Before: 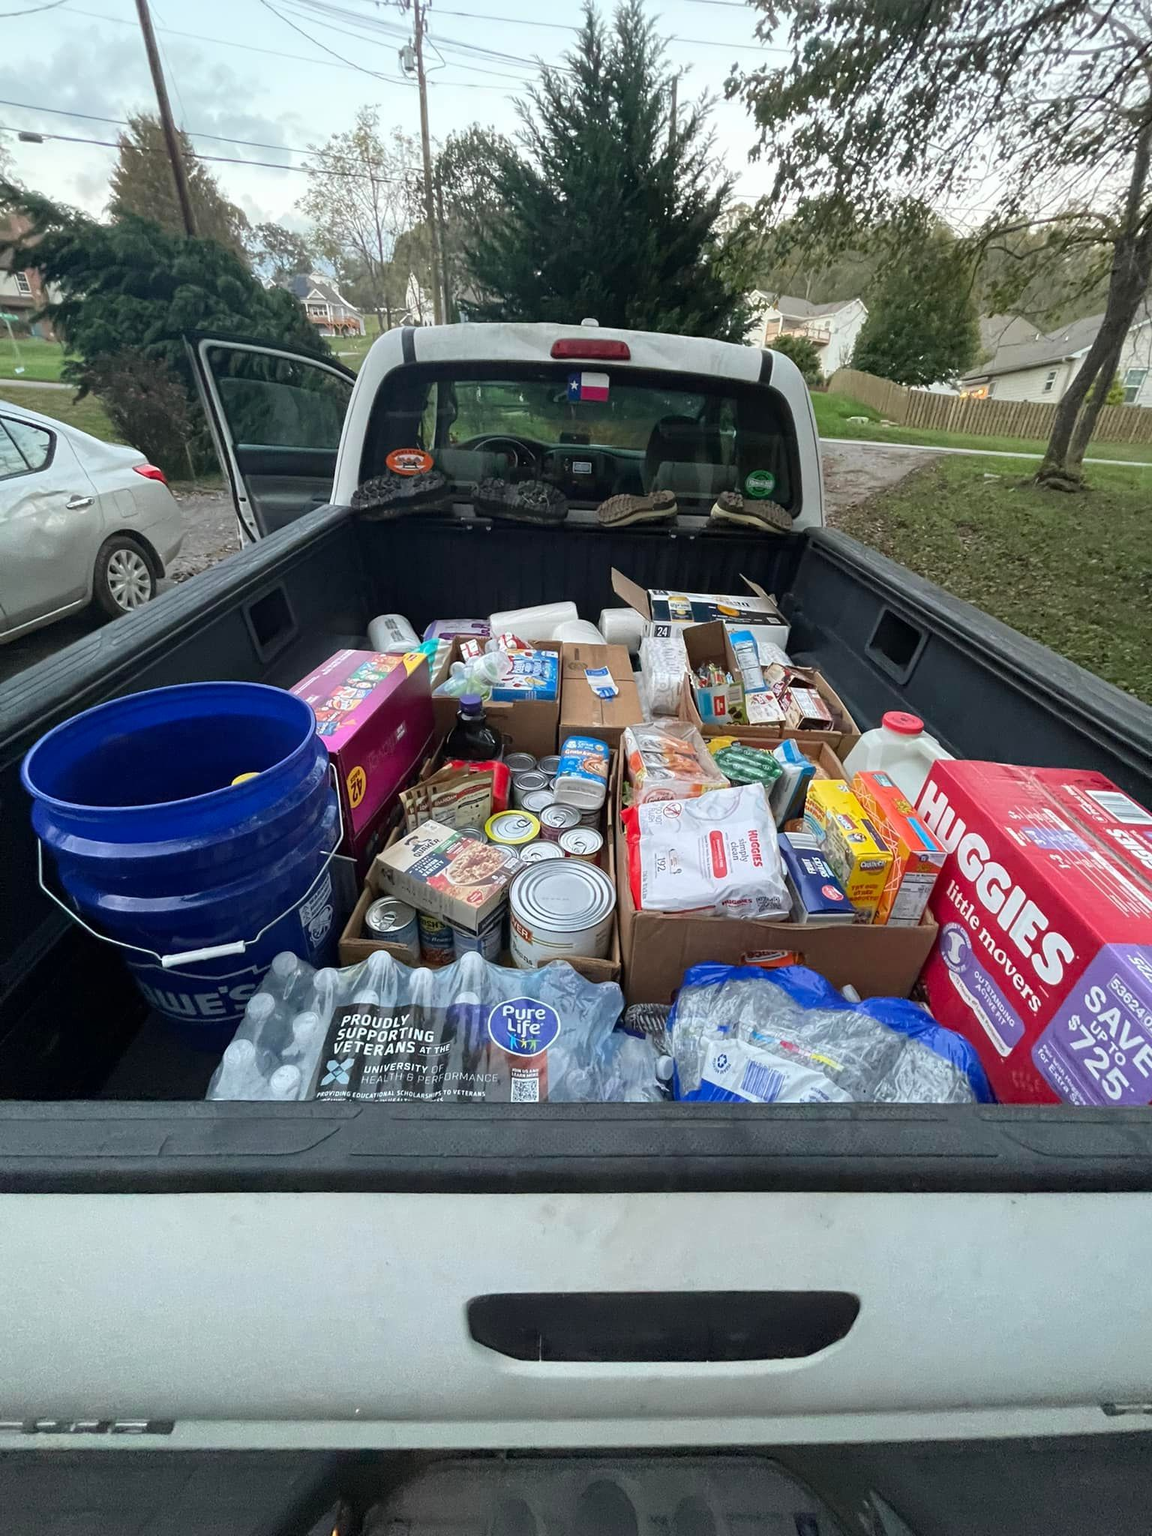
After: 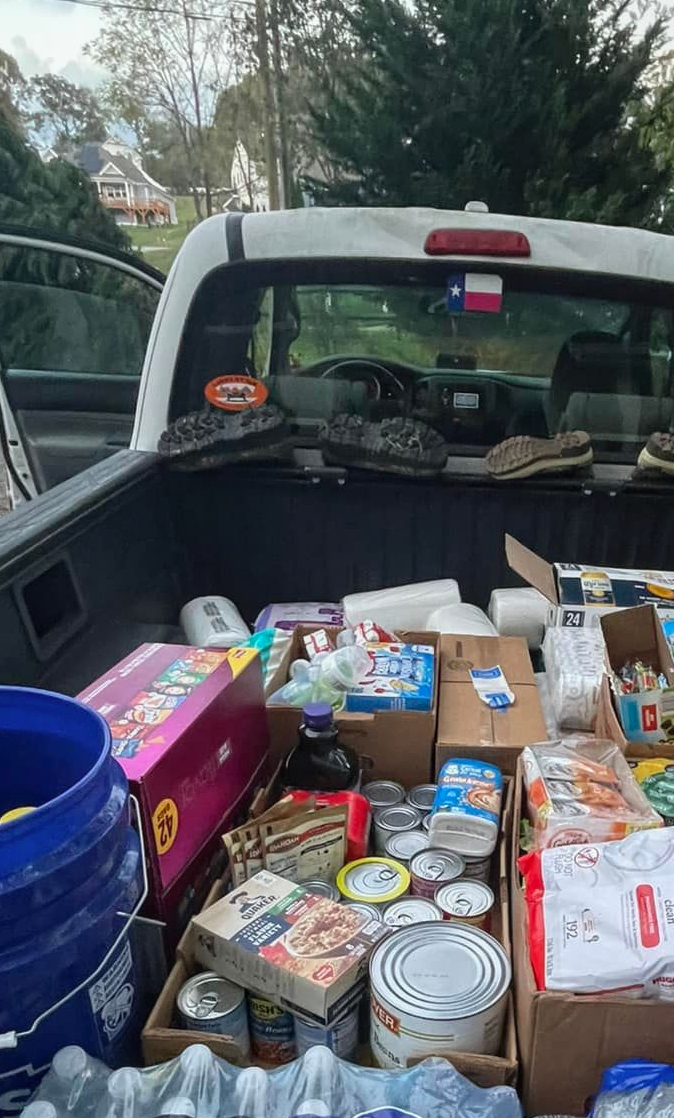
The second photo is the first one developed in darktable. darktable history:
crop: left 20.193%, top 10.915%, right 35.908%, bottom 34.484%
local contrast: detail 110%
